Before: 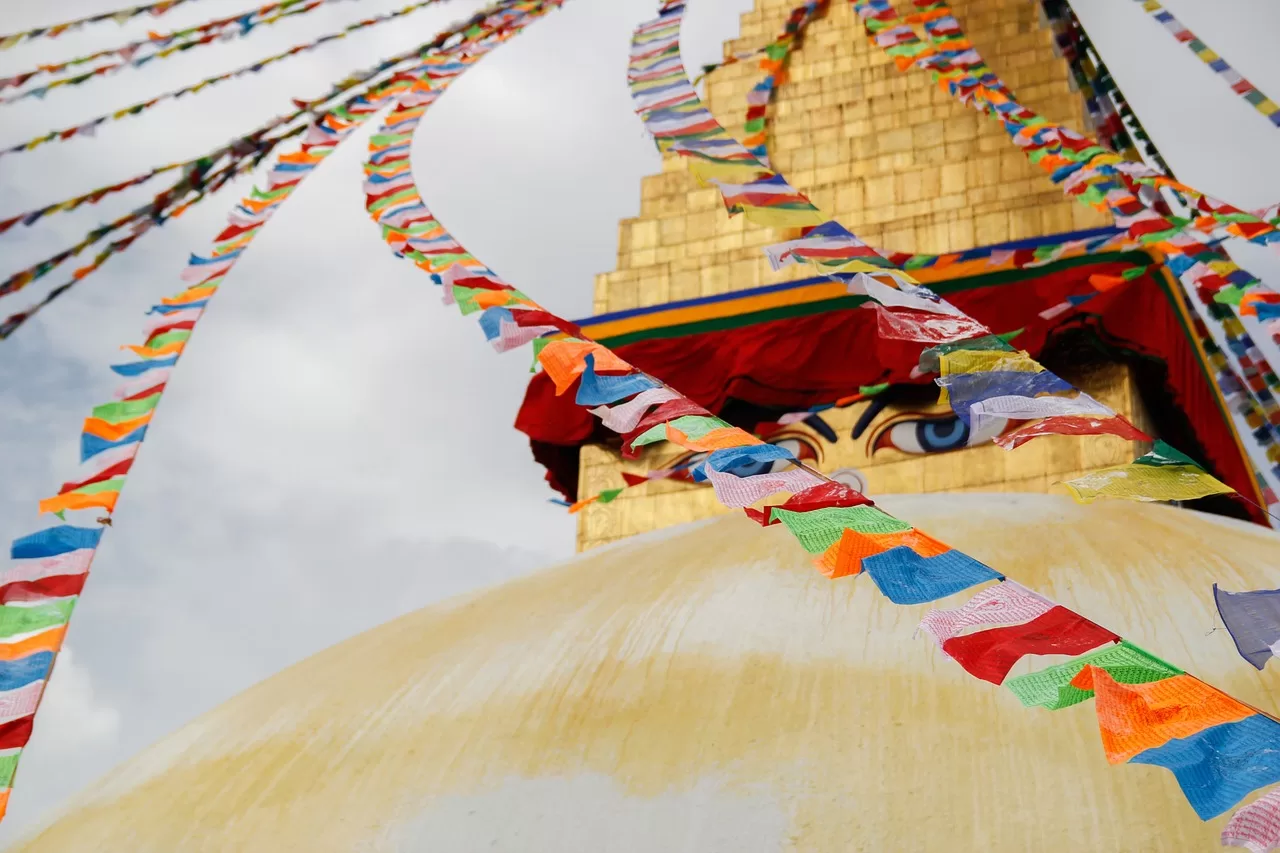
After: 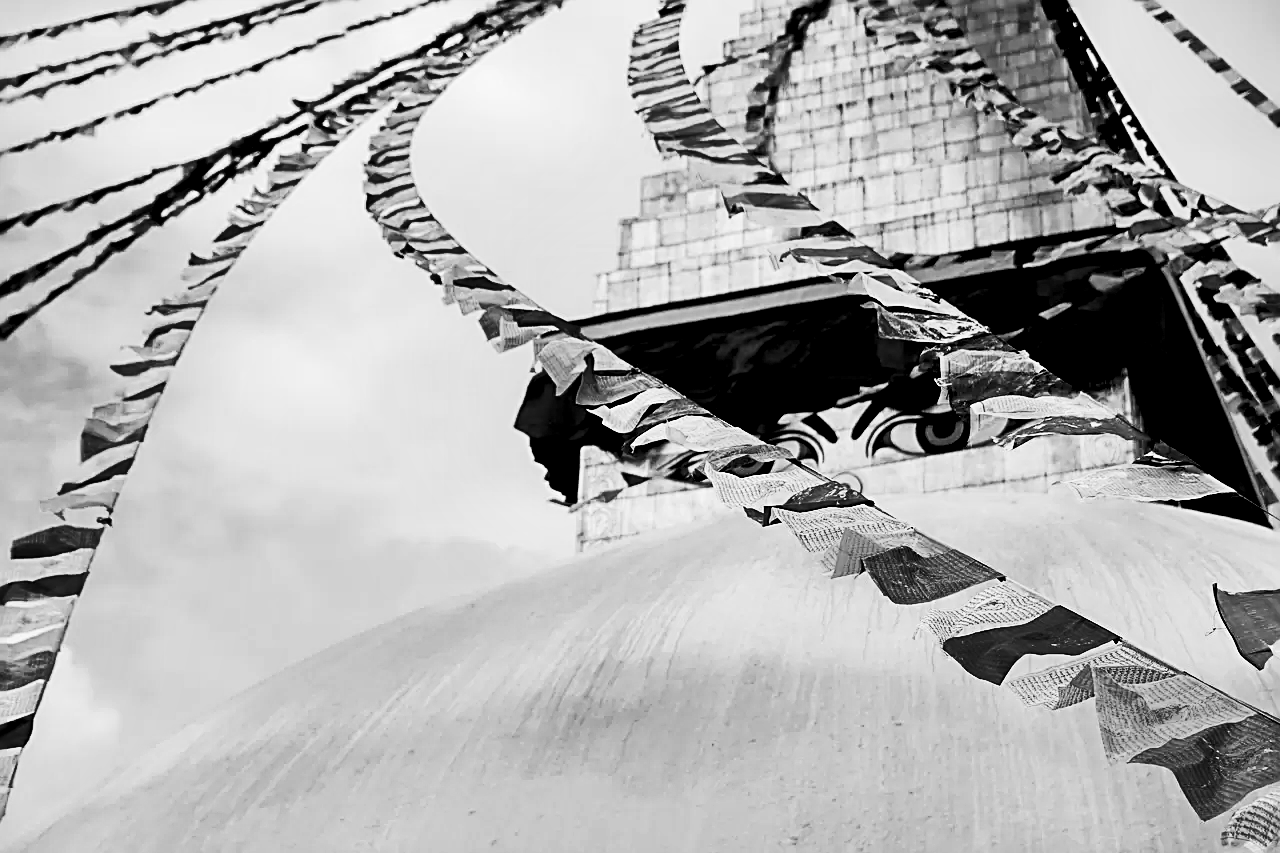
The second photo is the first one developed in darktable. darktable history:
exposure: black level correction 0.047, exposure 0.013 EV, compensate highlight preservation false
sharpen: radius 2.676, amount 0.669
contrast brightness saturation: contrast 0.39, brightness 0.1
shadows and highlights: radius 100.41, shadows 50.55, highlights -64.36, highlights color adjustment 49.82%, soften with gaussian
monochrome: a 2.21, b -1.33, size 2.2
